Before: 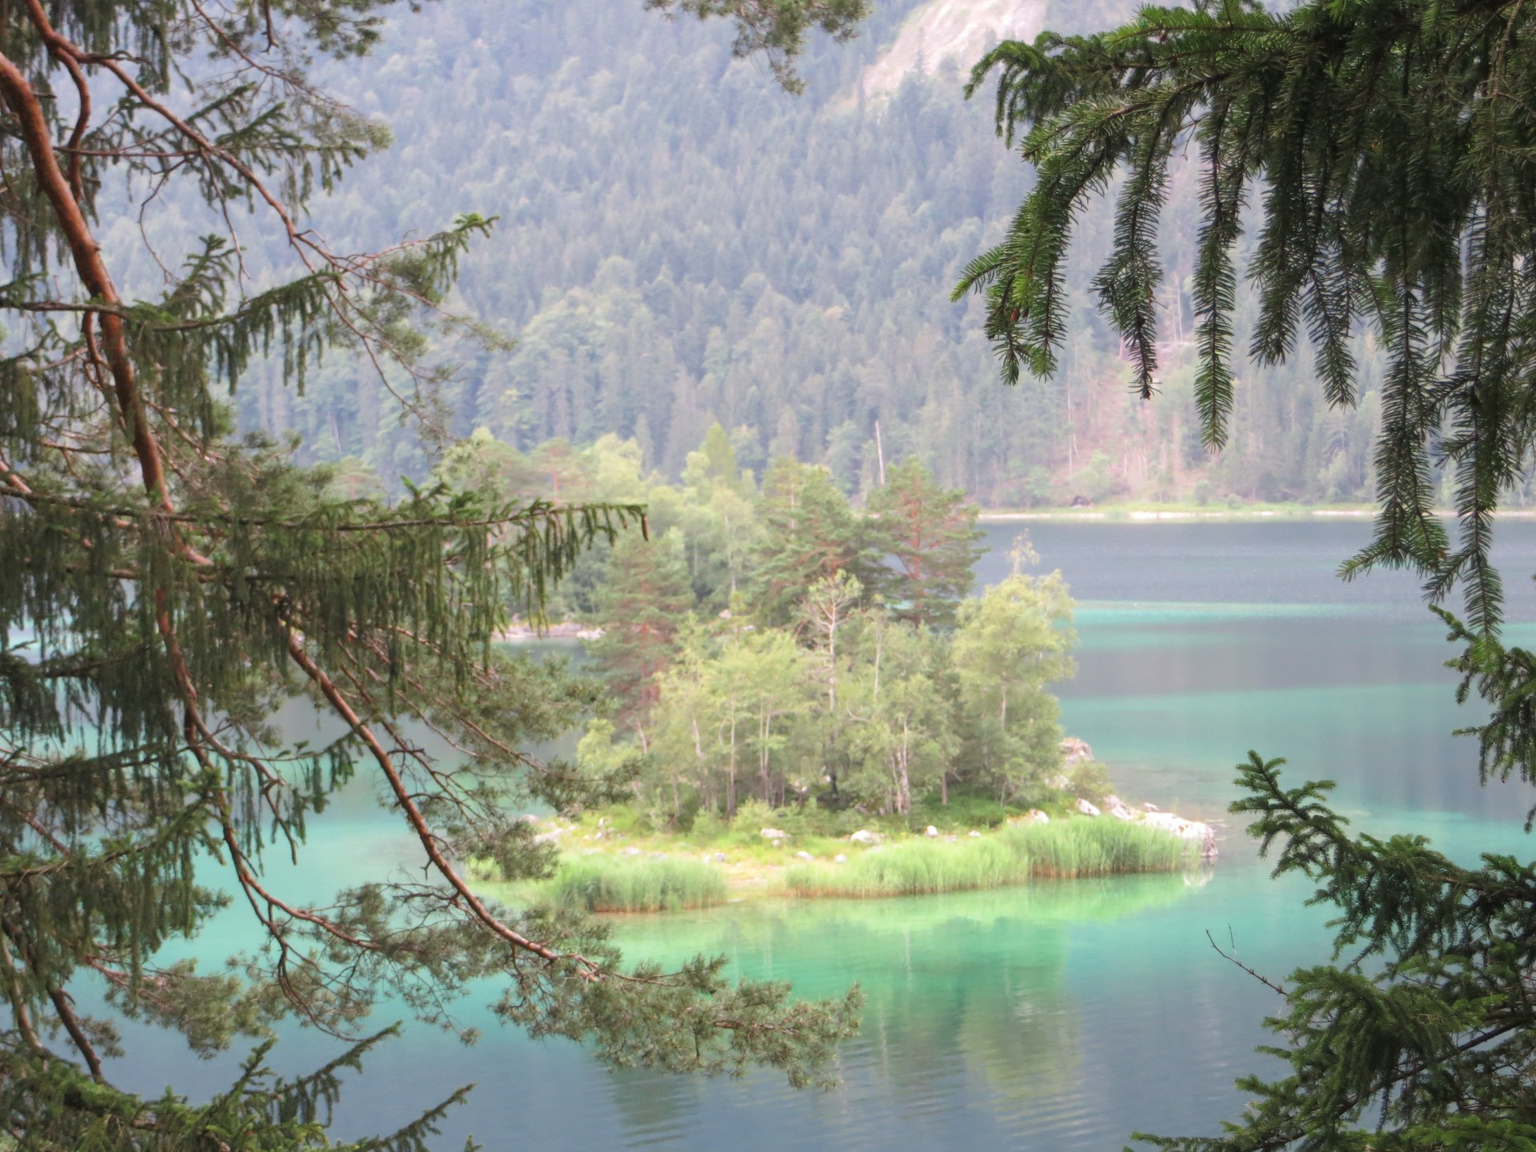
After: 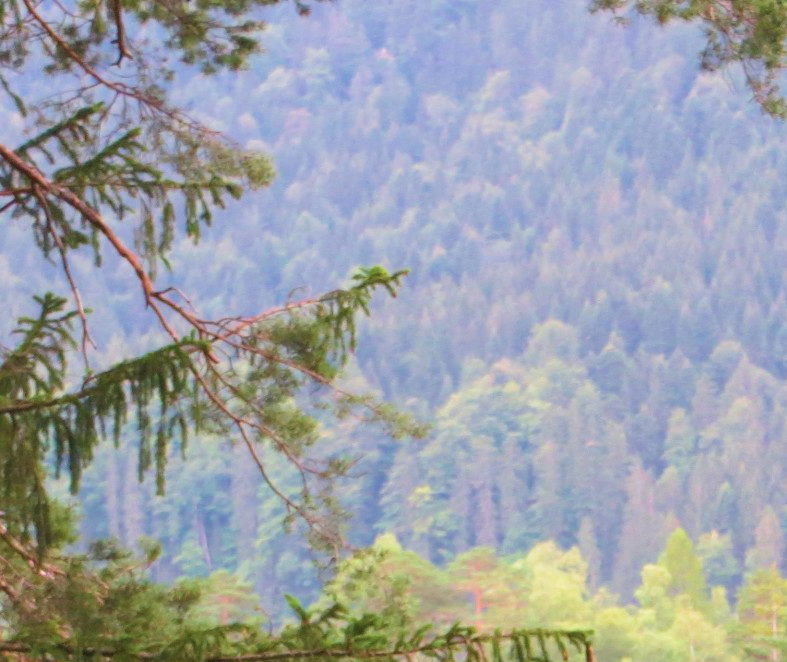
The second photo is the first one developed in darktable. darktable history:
crop and rotate: left 11.266%, top 0.068%, right 47.7%, bottom 53.938%
velvia: strength 74.55%
